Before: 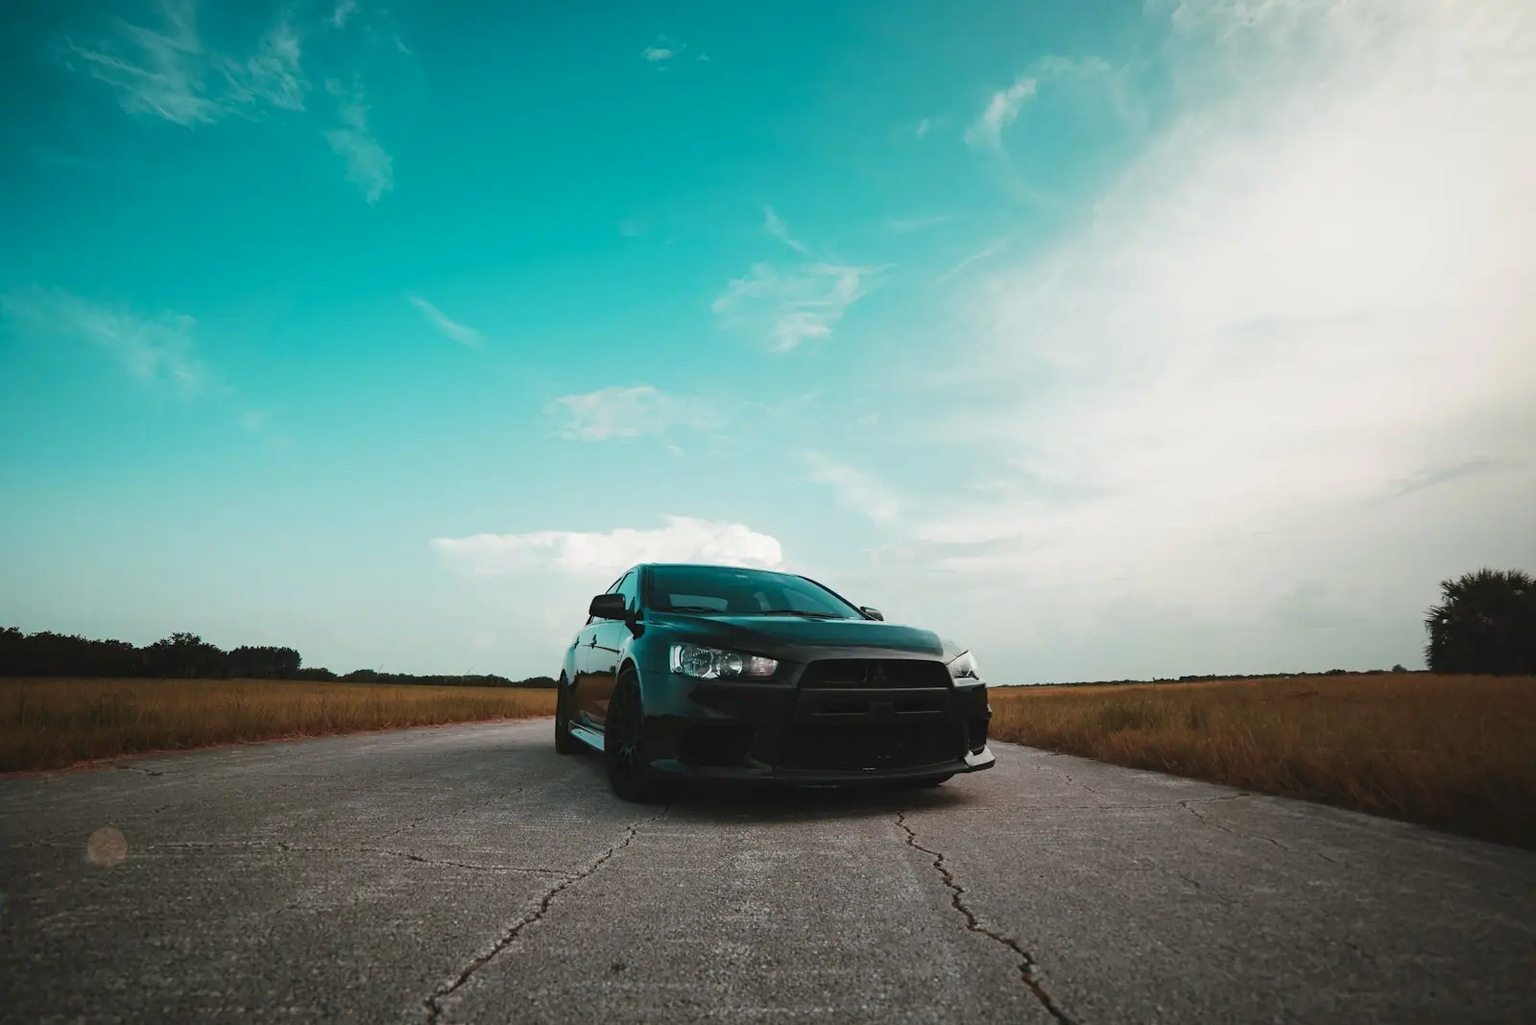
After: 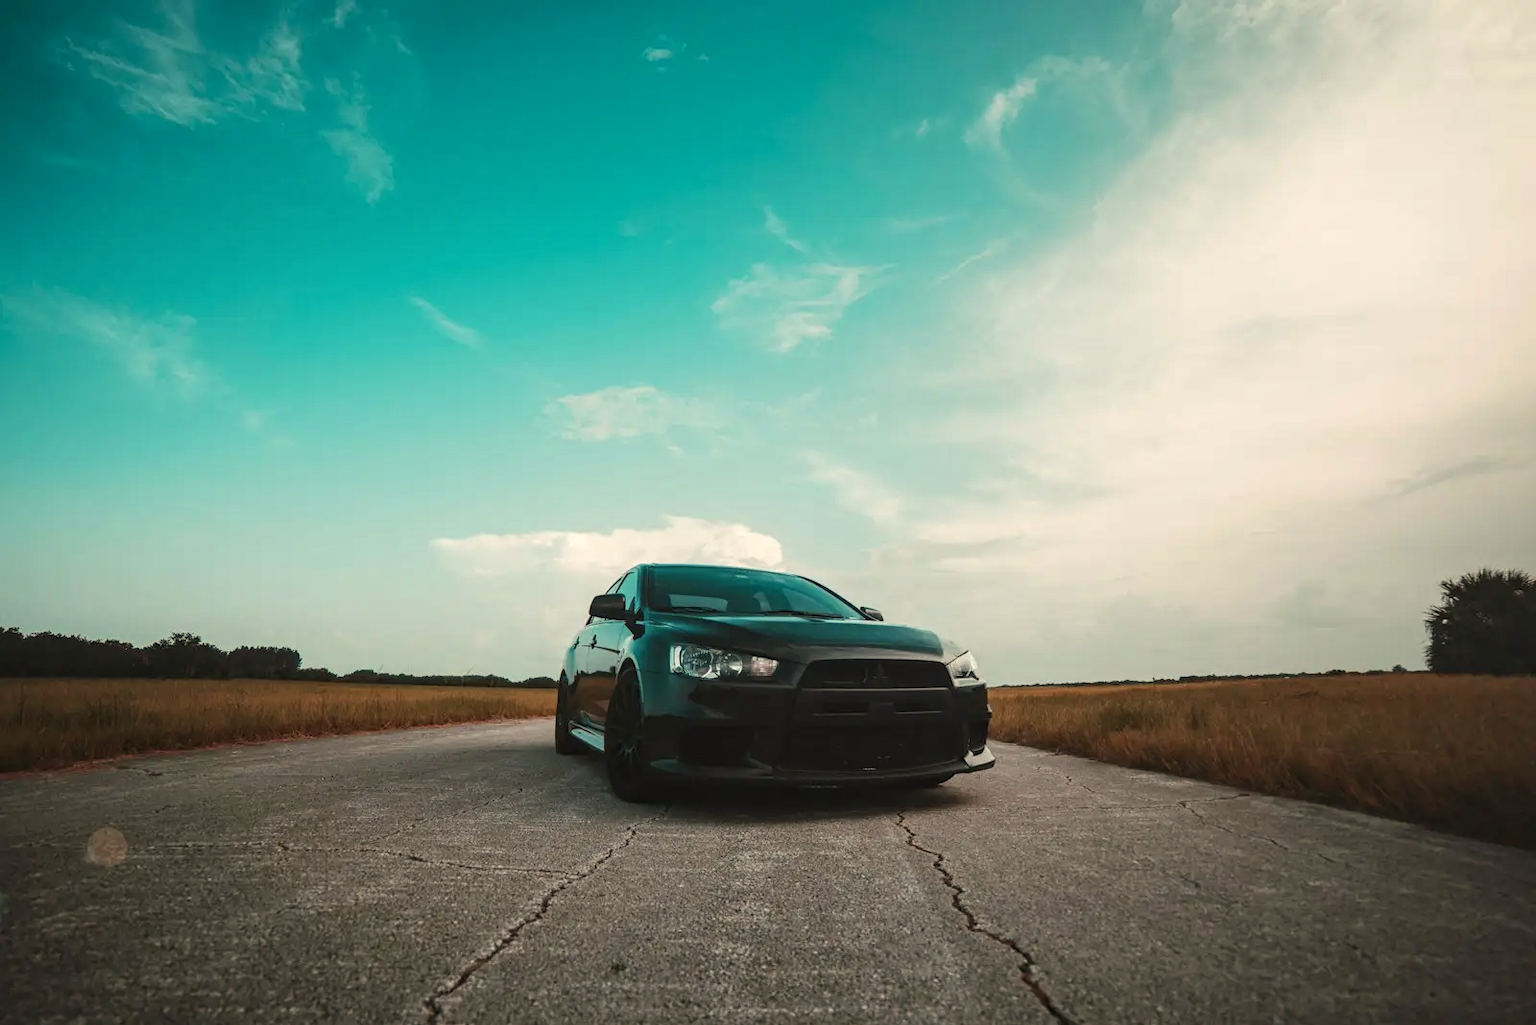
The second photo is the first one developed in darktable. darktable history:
local contrast: on, module defaults
white balance: red 1.045, blue 0.932
